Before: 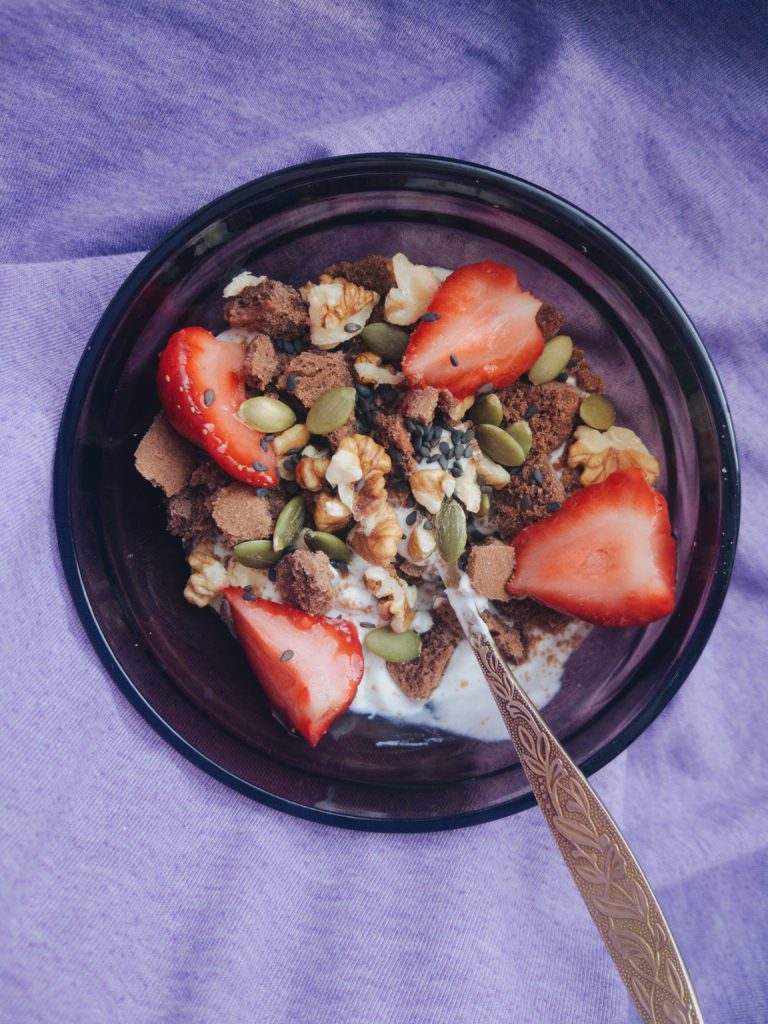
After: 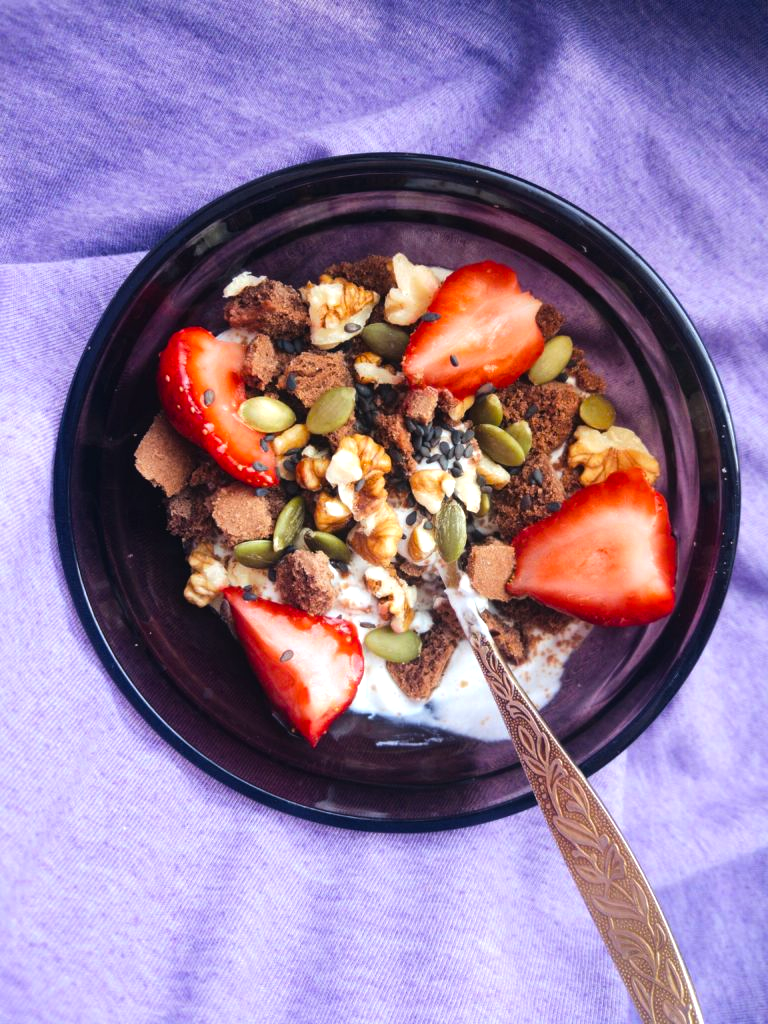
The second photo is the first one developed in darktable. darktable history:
tone equalizer: -8 EV -0.407 EV, -7 EV -0.367 EV, -6 EV -0.366 EV, -5 EV -0.186 EV, -3 EV 0.194 EV, -2 EV 0.333 EV, -1 EV 0.372 EV, +0 EV 0.433 EV
color balance rgb: power › luminance -3.554%, power › chroma 0.55%, power › hue 40.62°, highlights gain › luminance 17.978%, perceptual saturation grading › global saturation 30.953%, perceptual brilliance grading › highlights 2.908%
